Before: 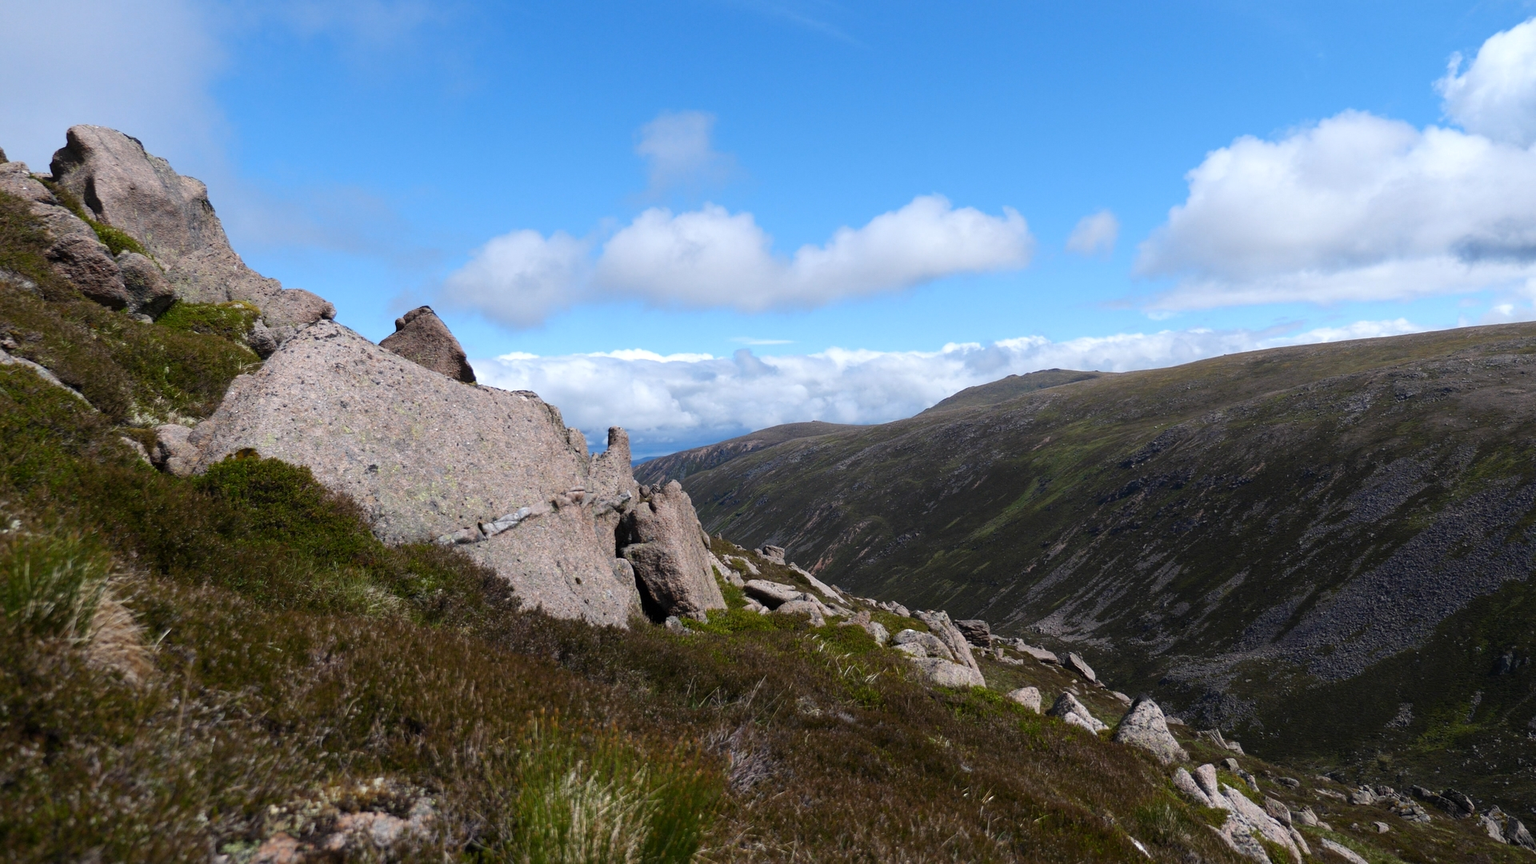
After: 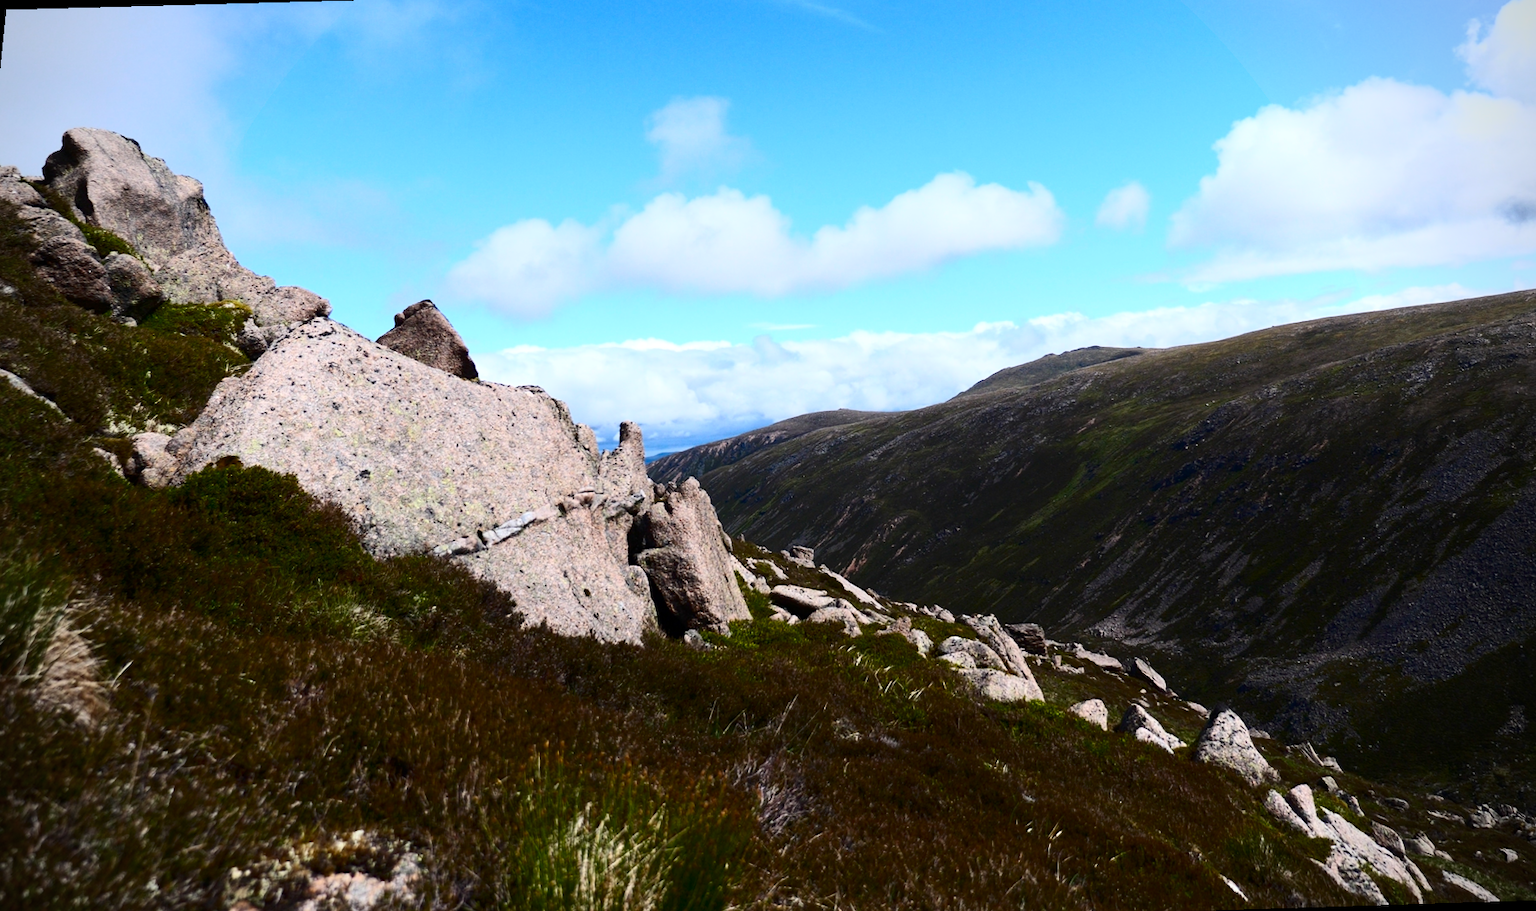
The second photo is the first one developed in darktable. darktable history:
contrast brightness saturation: contrast 0.4, brightness 0.05, saturation 0.25
rotate and perspective: rotation -1.68°, lens shift (vertical) -0.146, crop left 0.049, crop right 0.912, crop top 0.032, crop bottom 0.96
vignetting: unbound false
